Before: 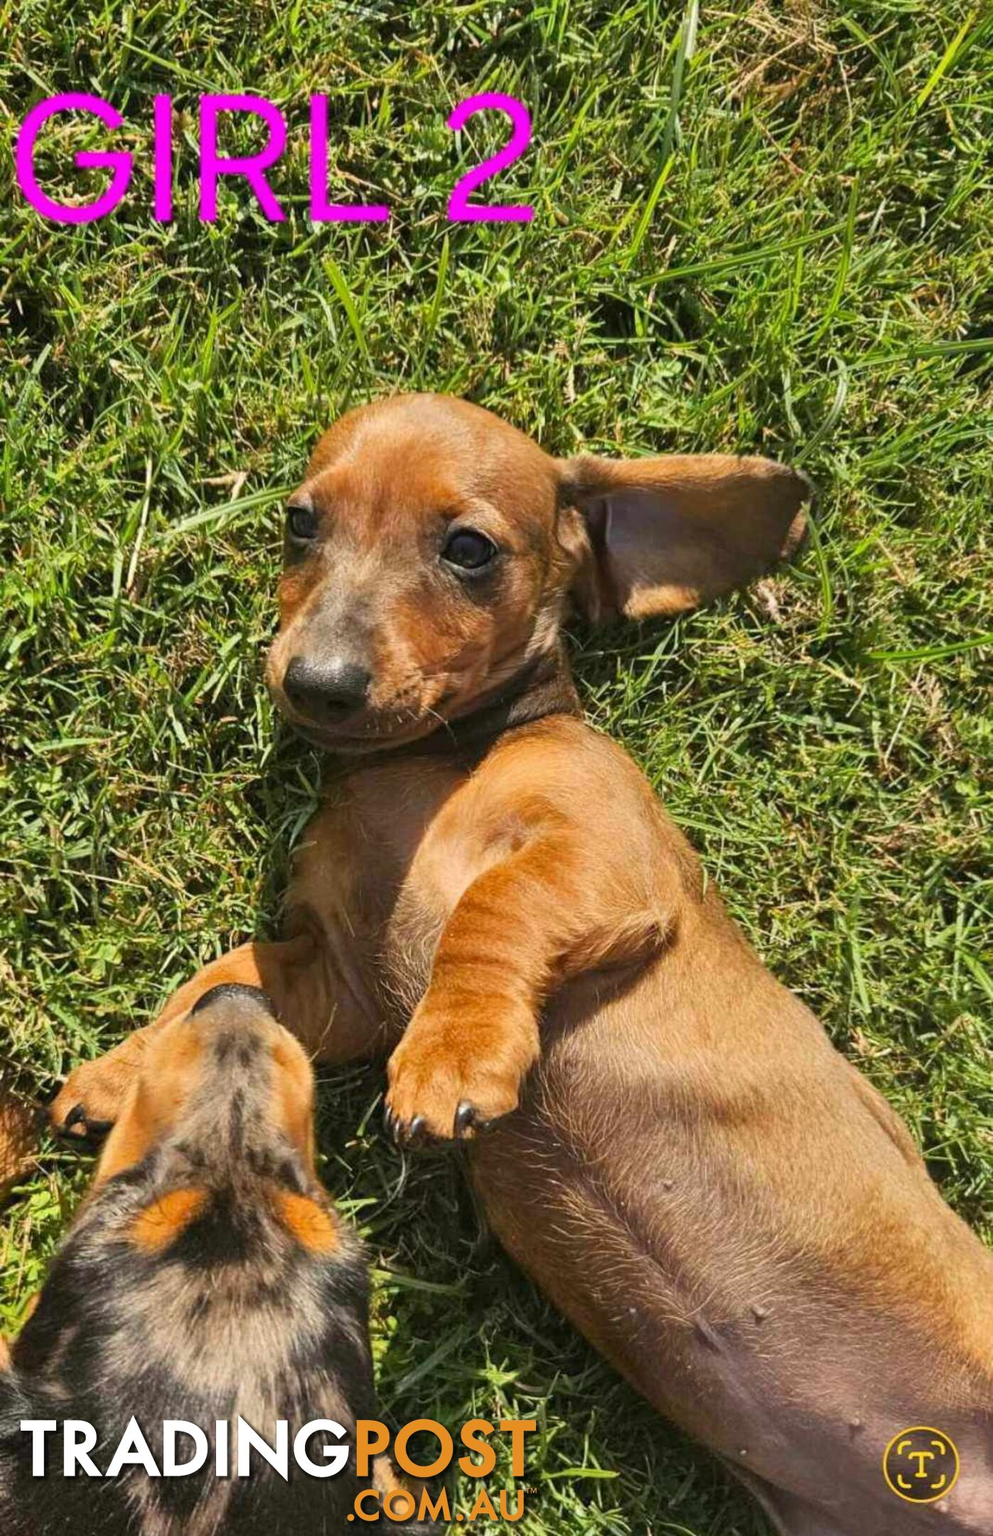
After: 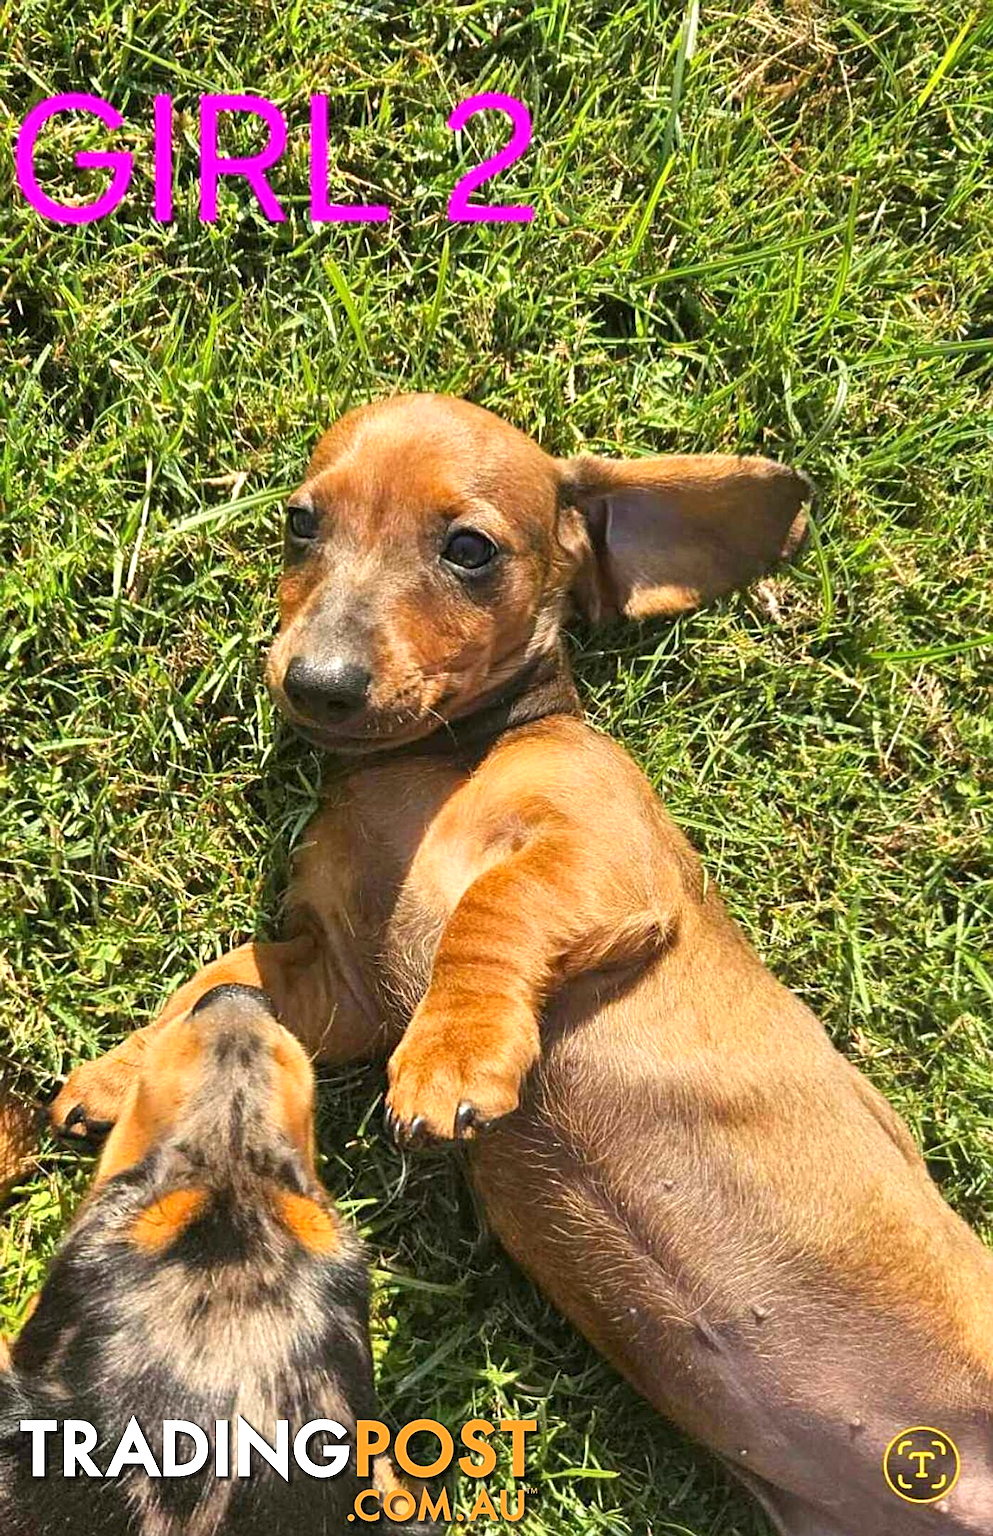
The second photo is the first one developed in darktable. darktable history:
sharpen: on, module defaults
exposure: black level correction 0.001, exposure 0.499 EV, compensate highlight preservation false
